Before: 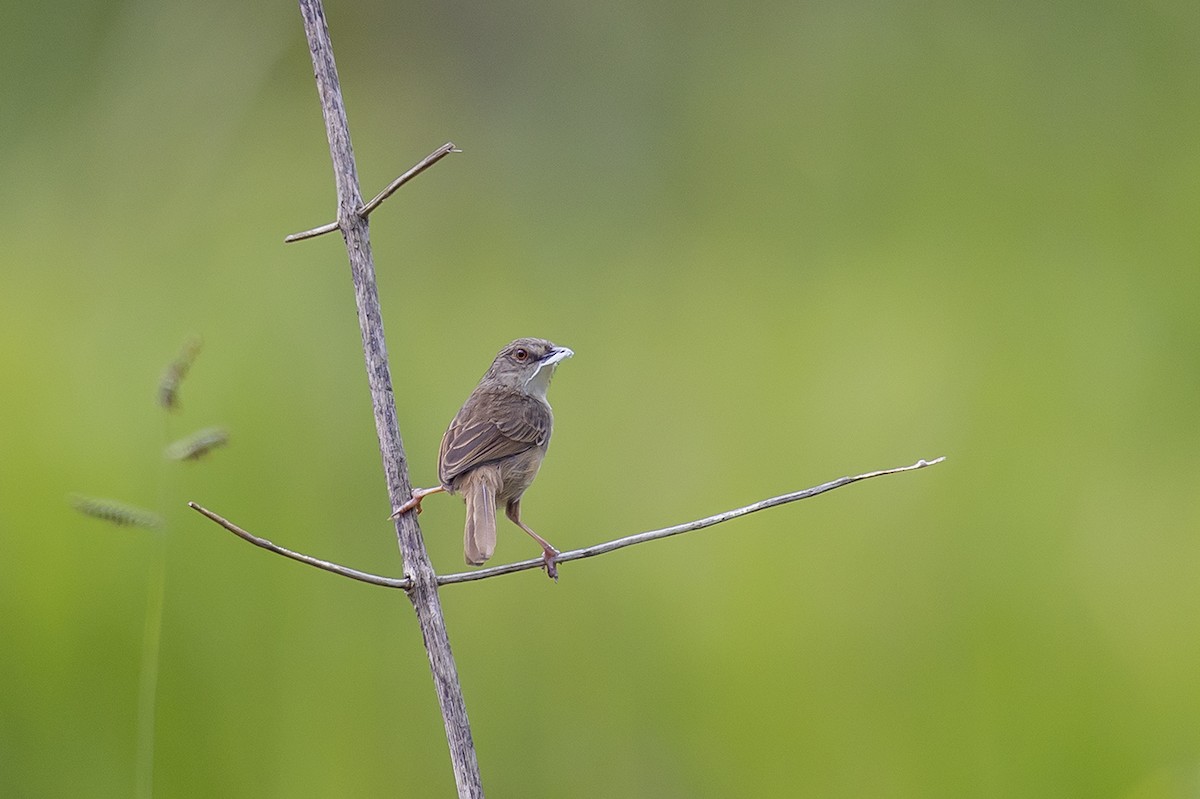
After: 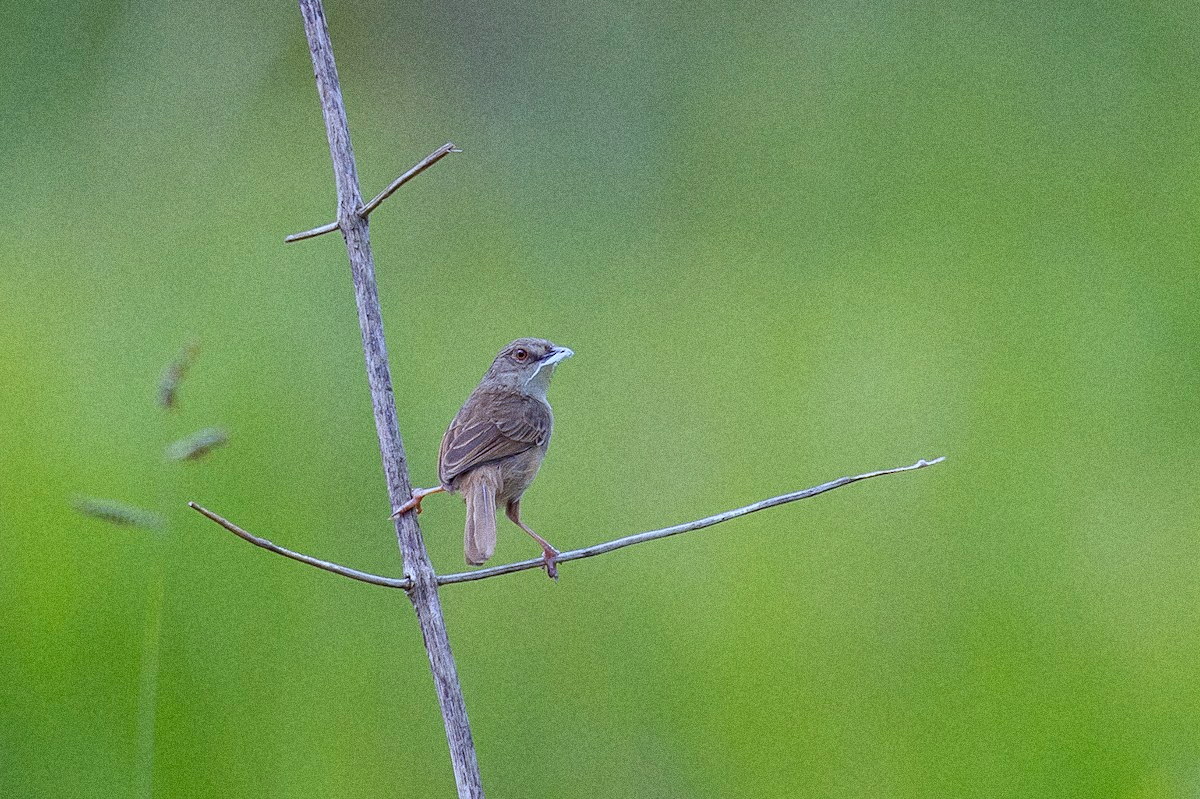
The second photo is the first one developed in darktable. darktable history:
white balance: red 0.926, green 1.003, blue 1.133
tone equalizer: -8 EV -1.84 EV, -7 EV -1.16 EV, -6 EV -1.62 EV, smoothing diameter 25%, edges refinement/feathering 10, preserve details guided filter
grain: coarseness 0.09 ISO, strength 40%
